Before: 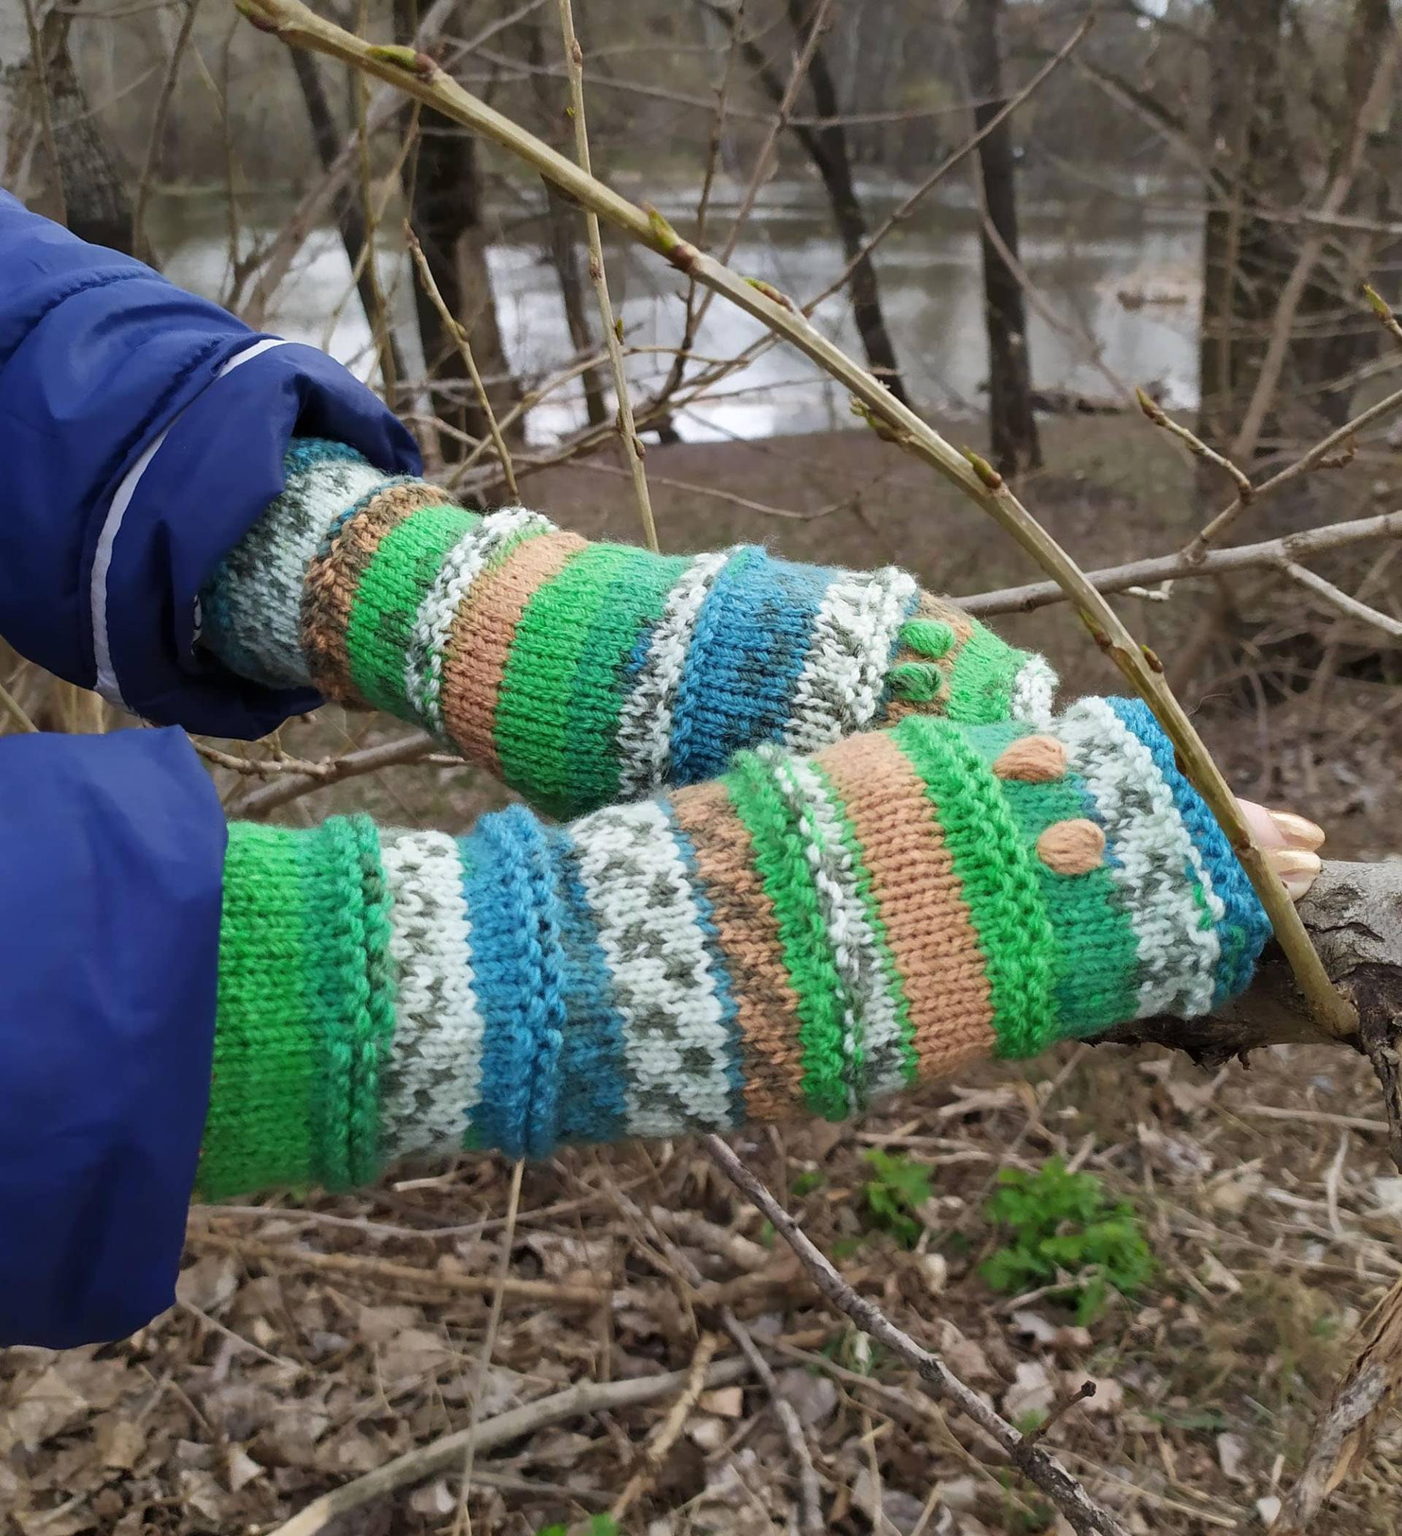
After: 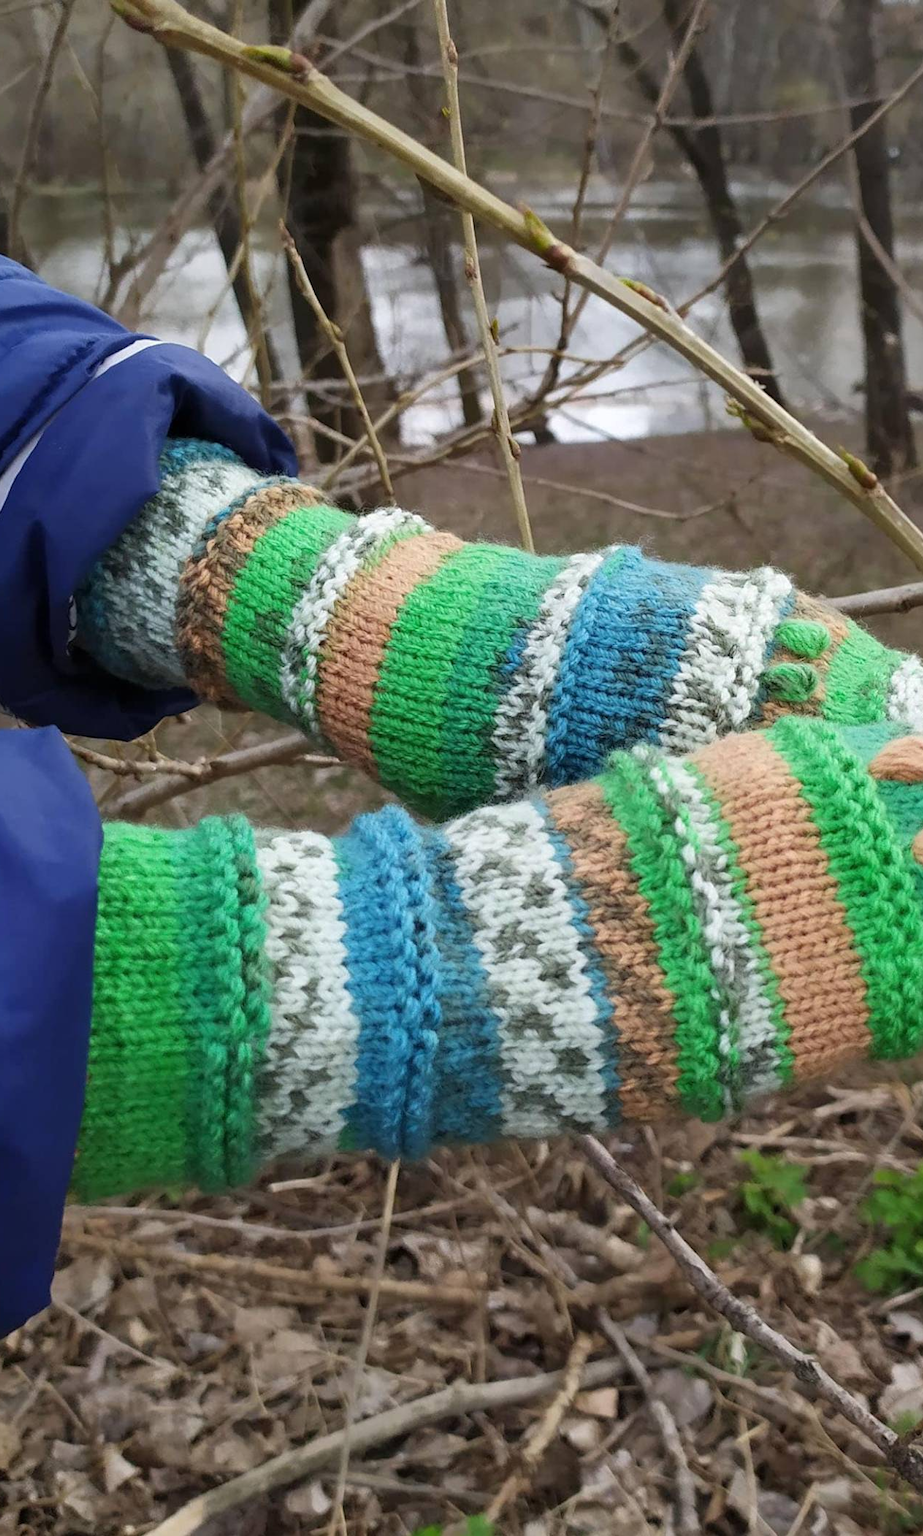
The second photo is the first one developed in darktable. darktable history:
crop and rotate: left 8.909%, right 25.16%
